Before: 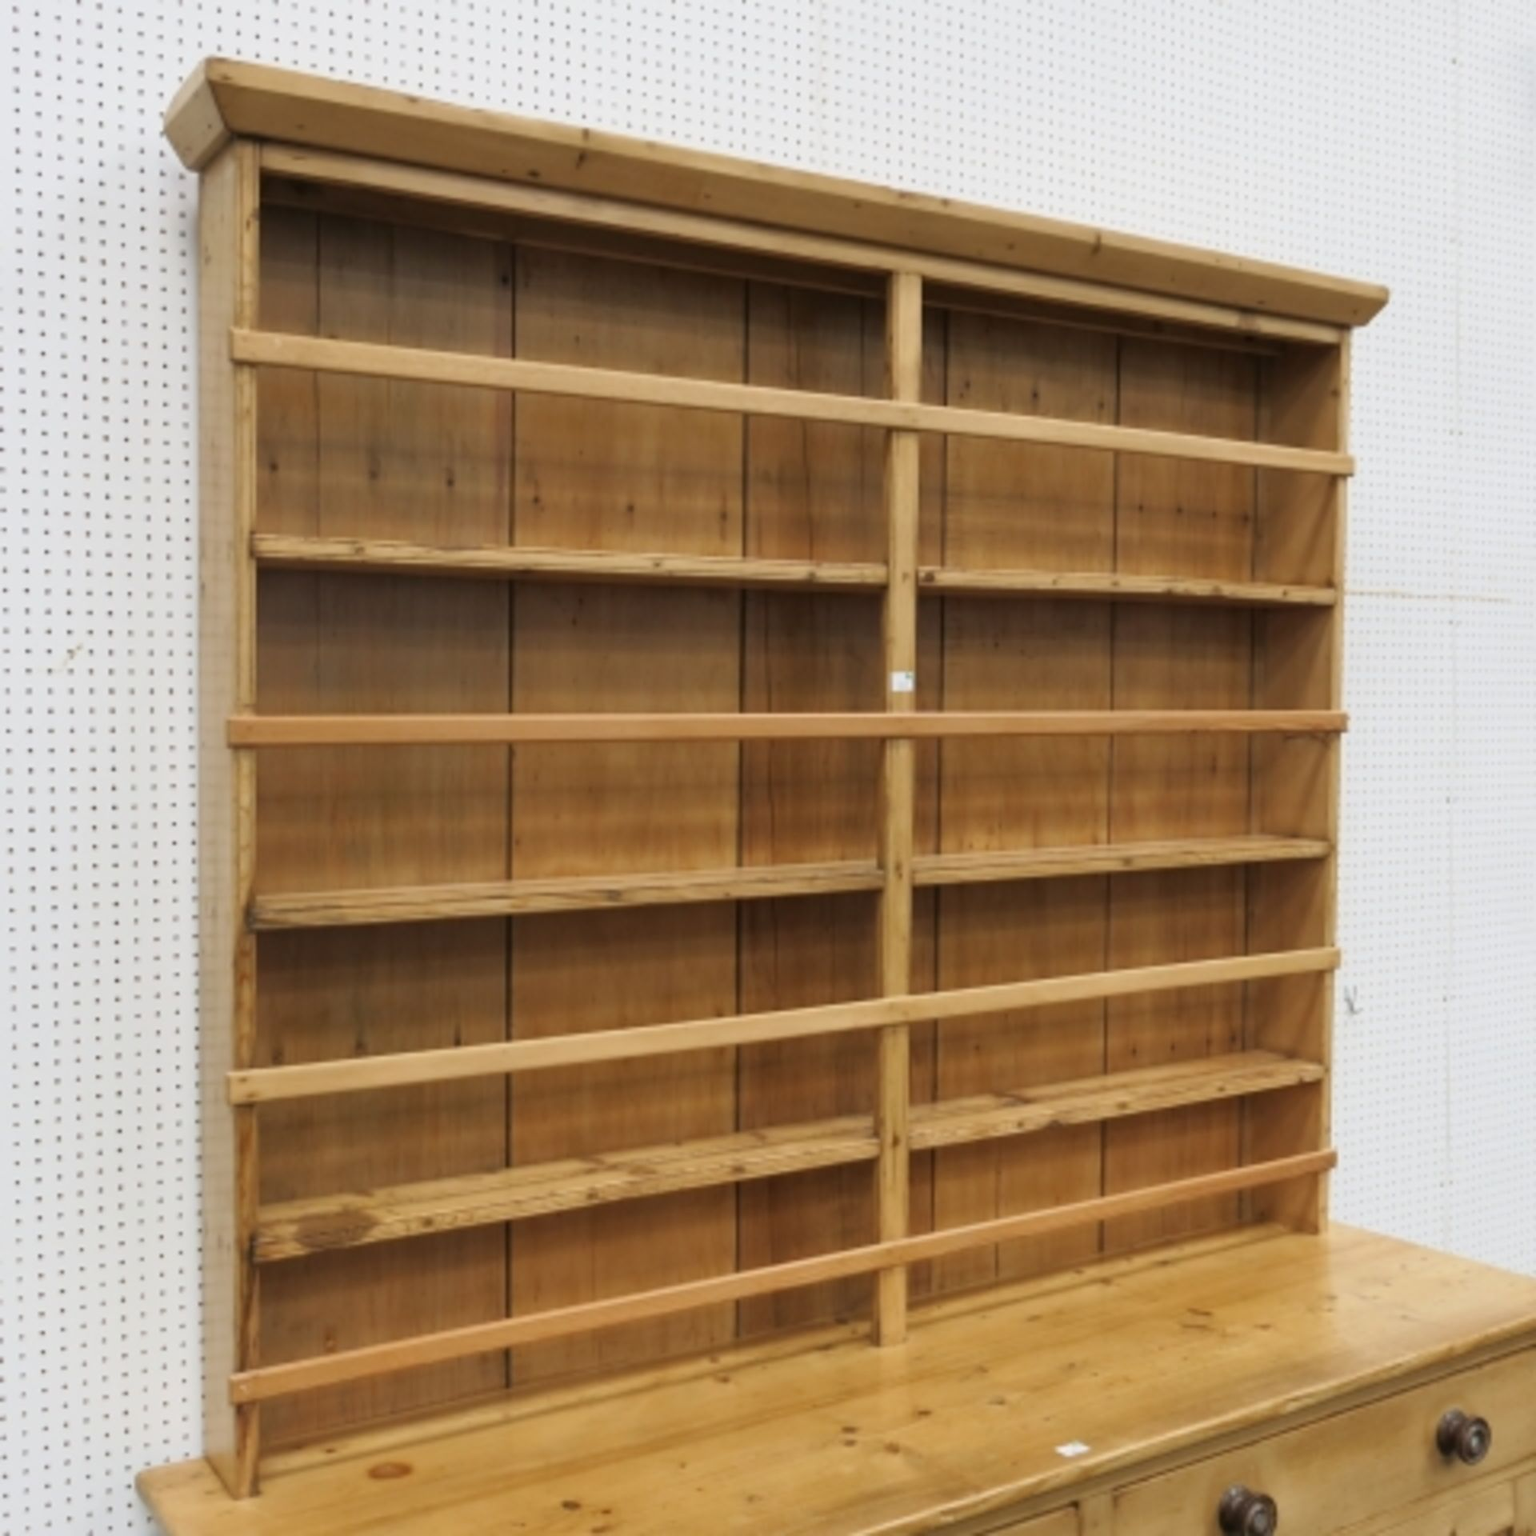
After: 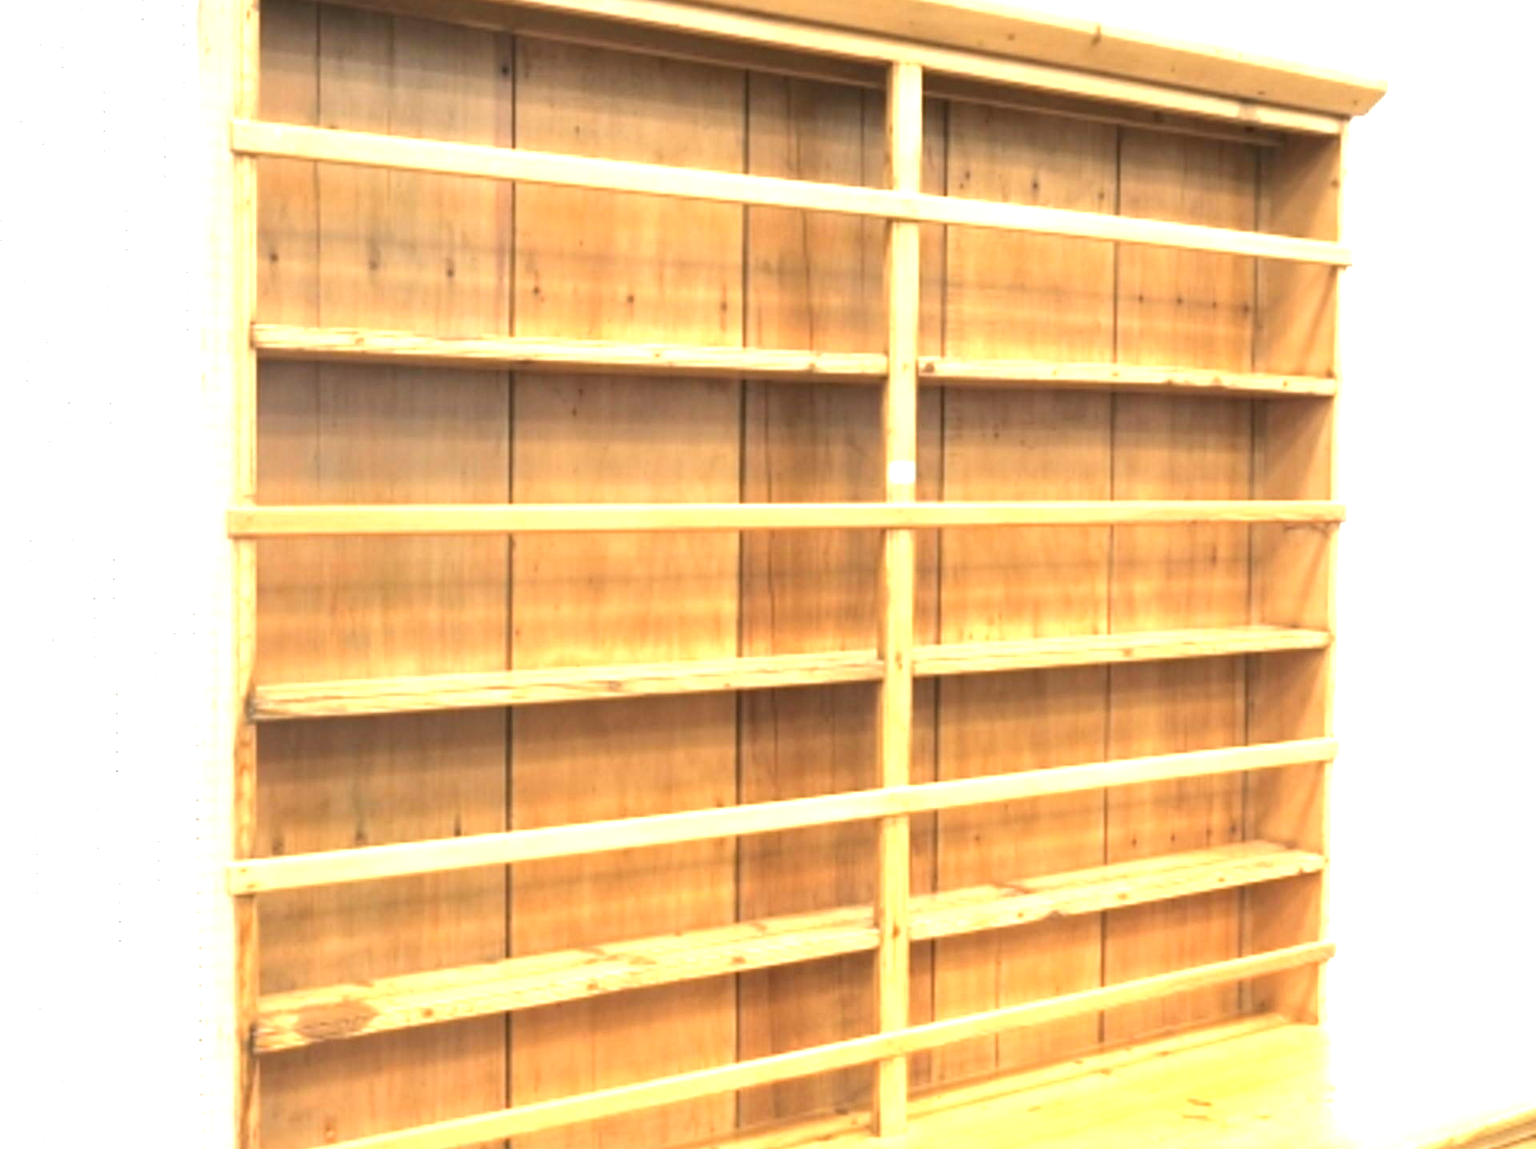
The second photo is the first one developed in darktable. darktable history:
crop: top 13.658%, bottom 11.468%
exposure: black level correction 0, exposure 2.132 EV, compensate highlight preservation false
